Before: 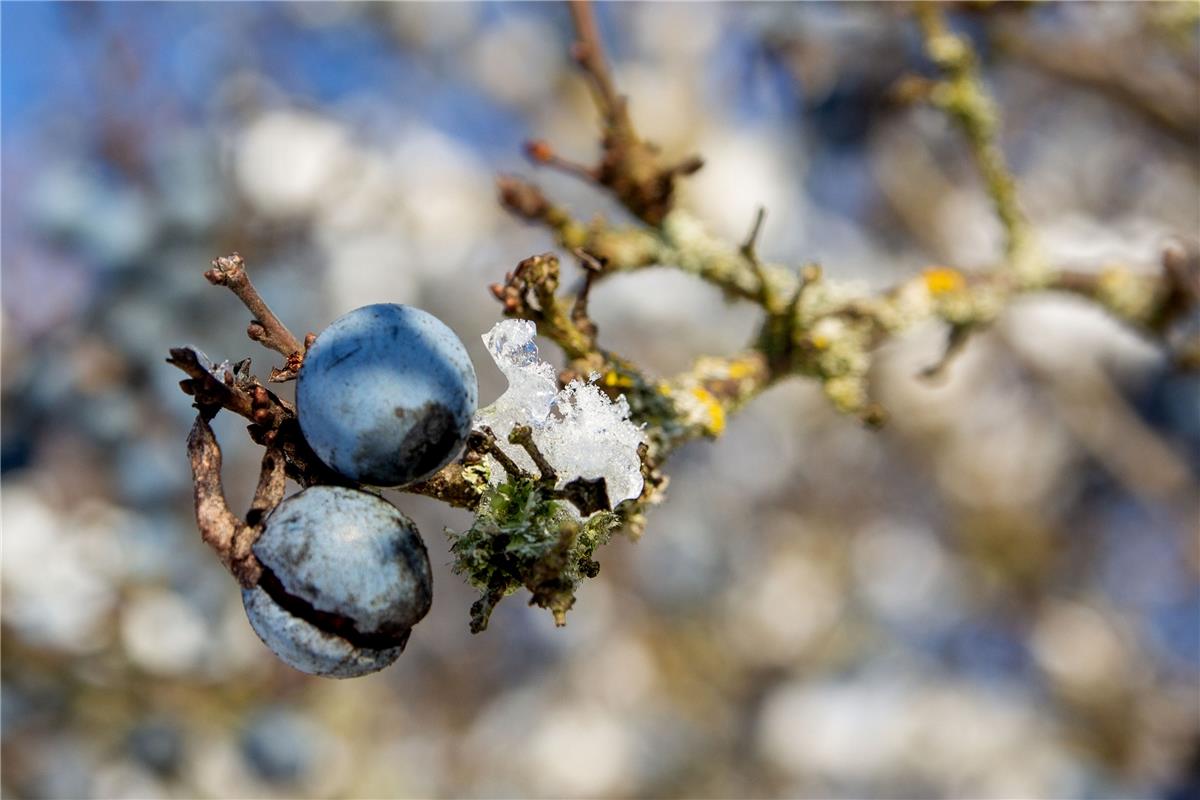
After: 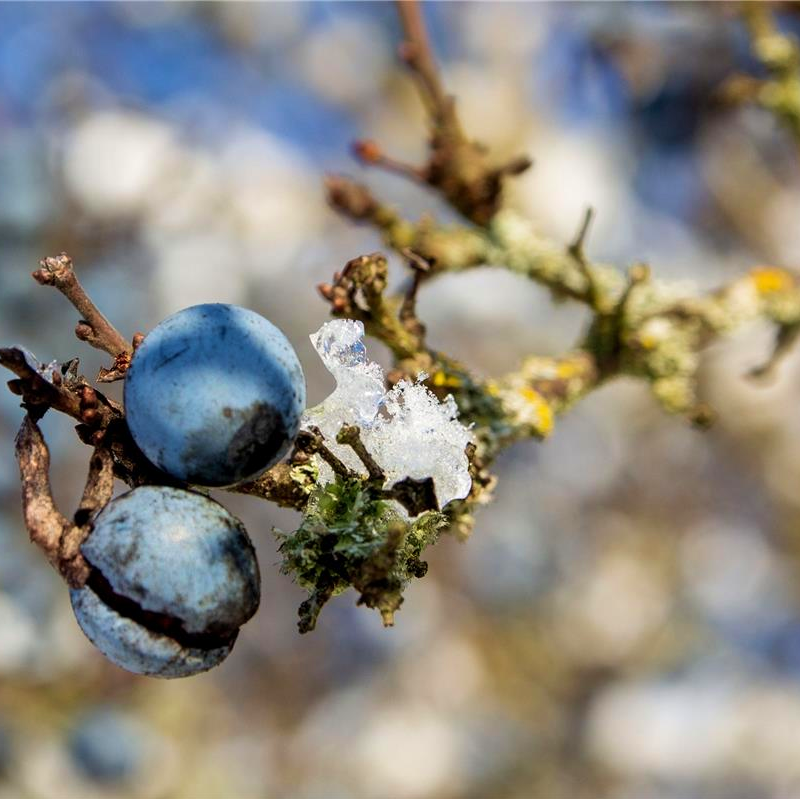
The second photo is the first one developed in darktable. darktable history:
crop and rotate: left 14.361%, right 18.957%
velvia: on, module defaults
